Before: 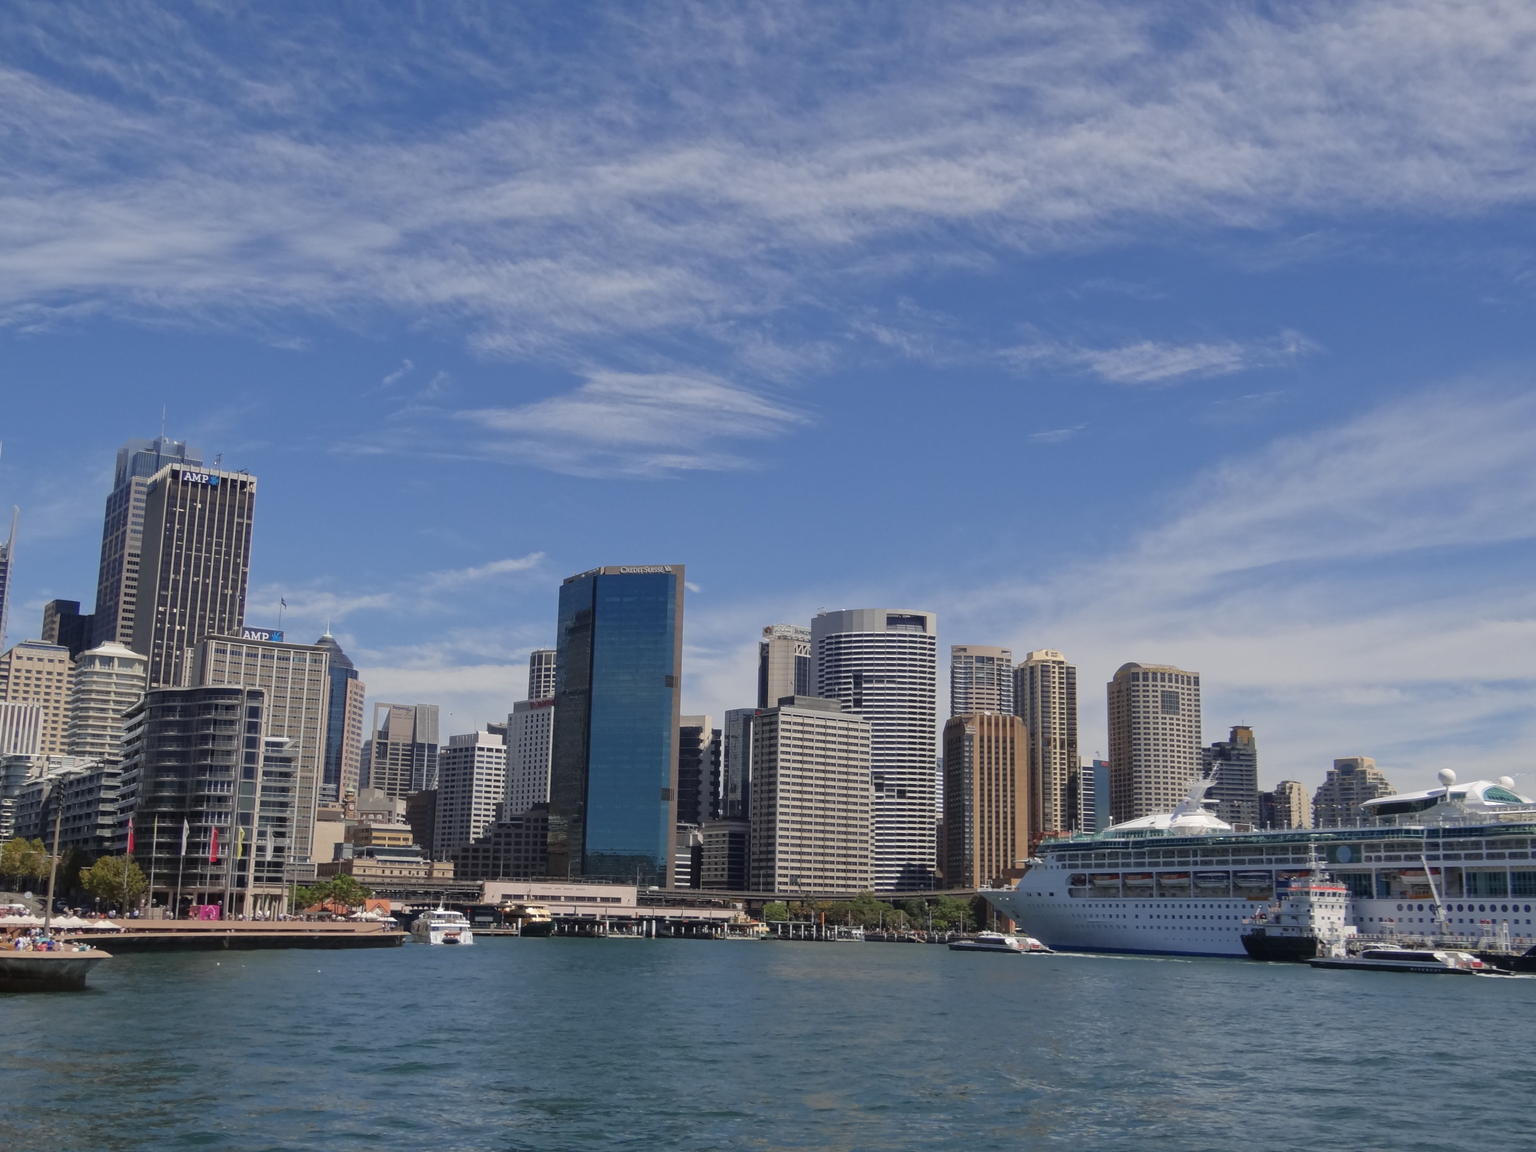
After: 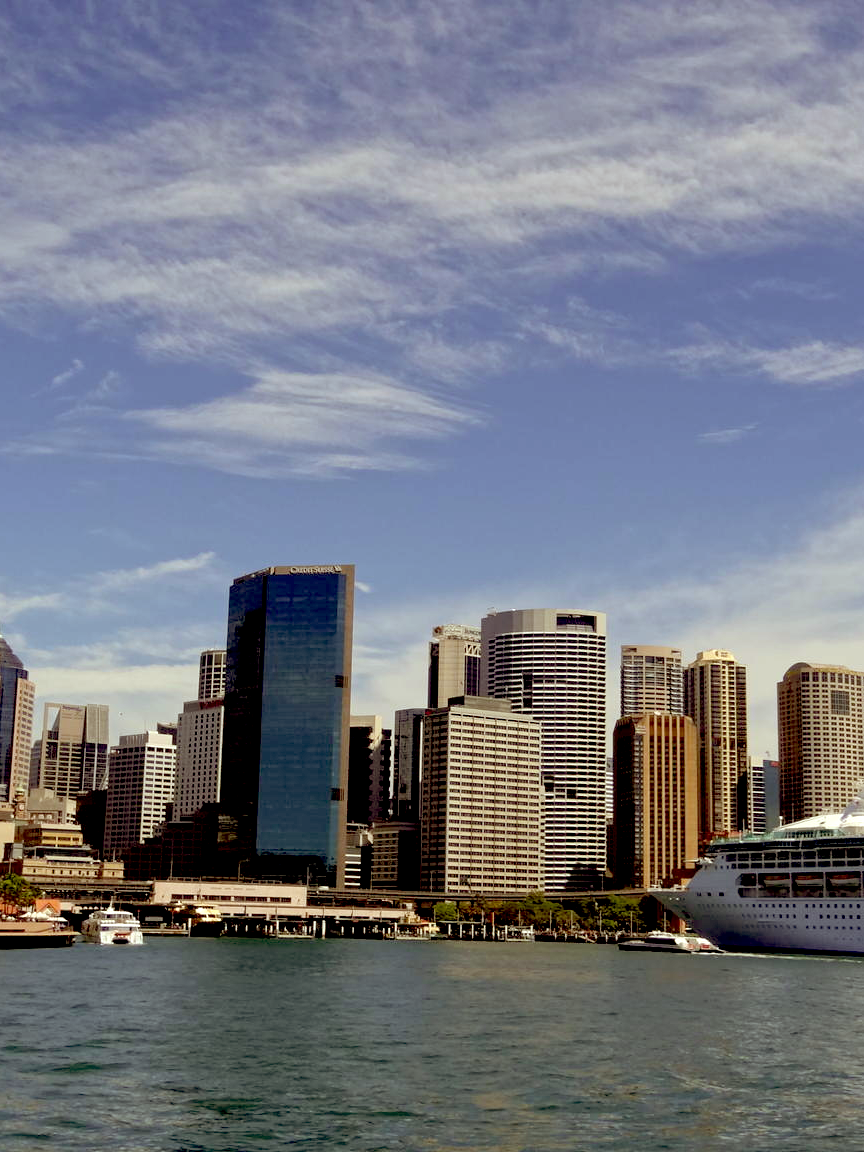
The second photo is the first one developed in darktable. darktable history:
exposure: black level correction 0.04, exposure 0.5 EV, compensate highlight preservation false
color correction: highlights a* -5.3, highlights b* 9.8, shadows a* 9.8, shadows b* 24.26
crop: left 21.496%, right 22.254%
